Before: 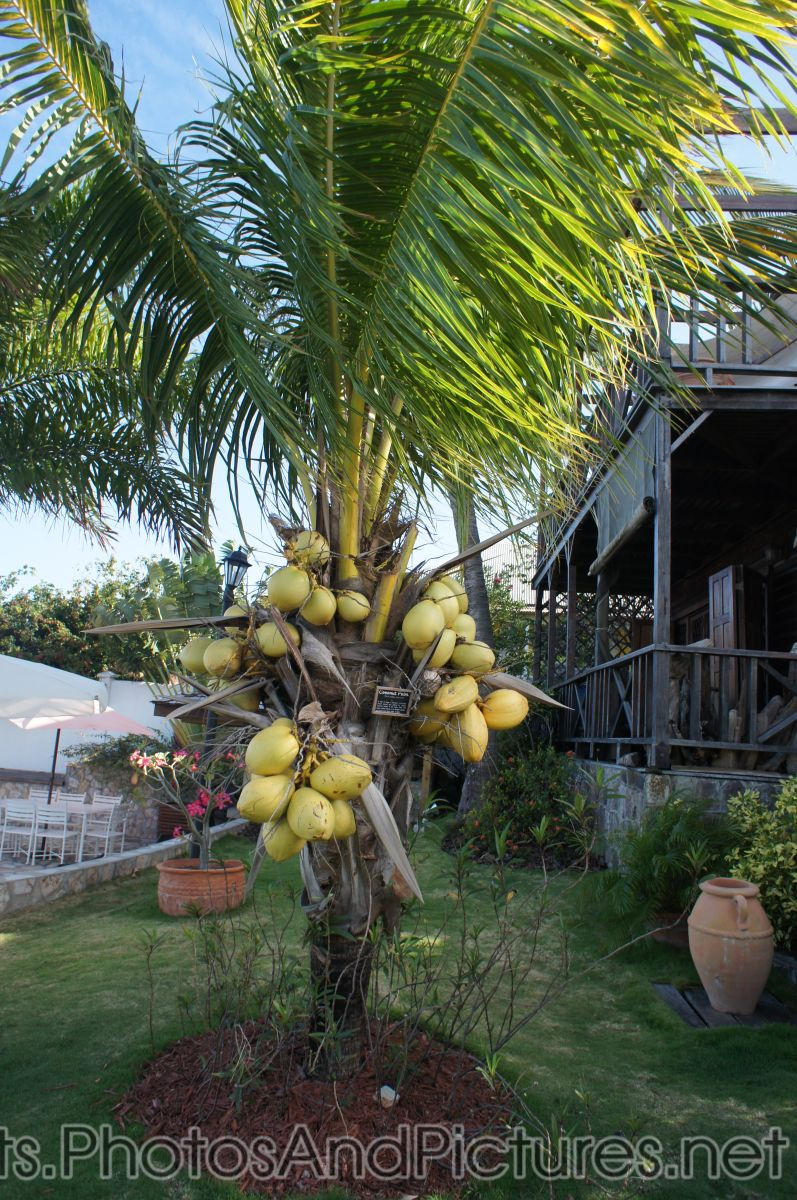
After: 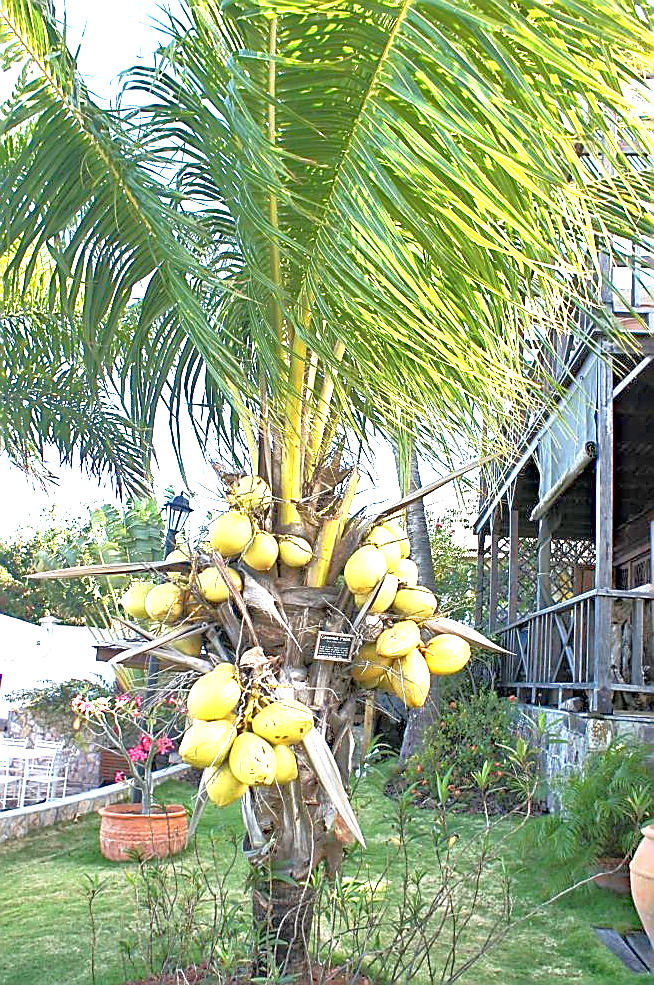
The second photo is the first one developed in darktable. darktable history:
exposure: black level correction 0, exposure 1.989 EV, compensate highlight preservation false
contrast brightness saturation: saturation -0.047
crop and rotate: left 7.291%, top 4.637%, right 10.569%, bottom 13.24%
tone equalizer: -7 EV 0.145 EV, -6 EV 0.588 EV, -5 EV 1.13 EV, -4 EV 1.36 EV, -3 EV 1.13 EV, -2 EV 0.6 EV, -1 EV 0.159 EV
sharpen: radius 1.397, amount 1.253, threshold 0.666
haze removal: compatibility mode true, adaptive false
